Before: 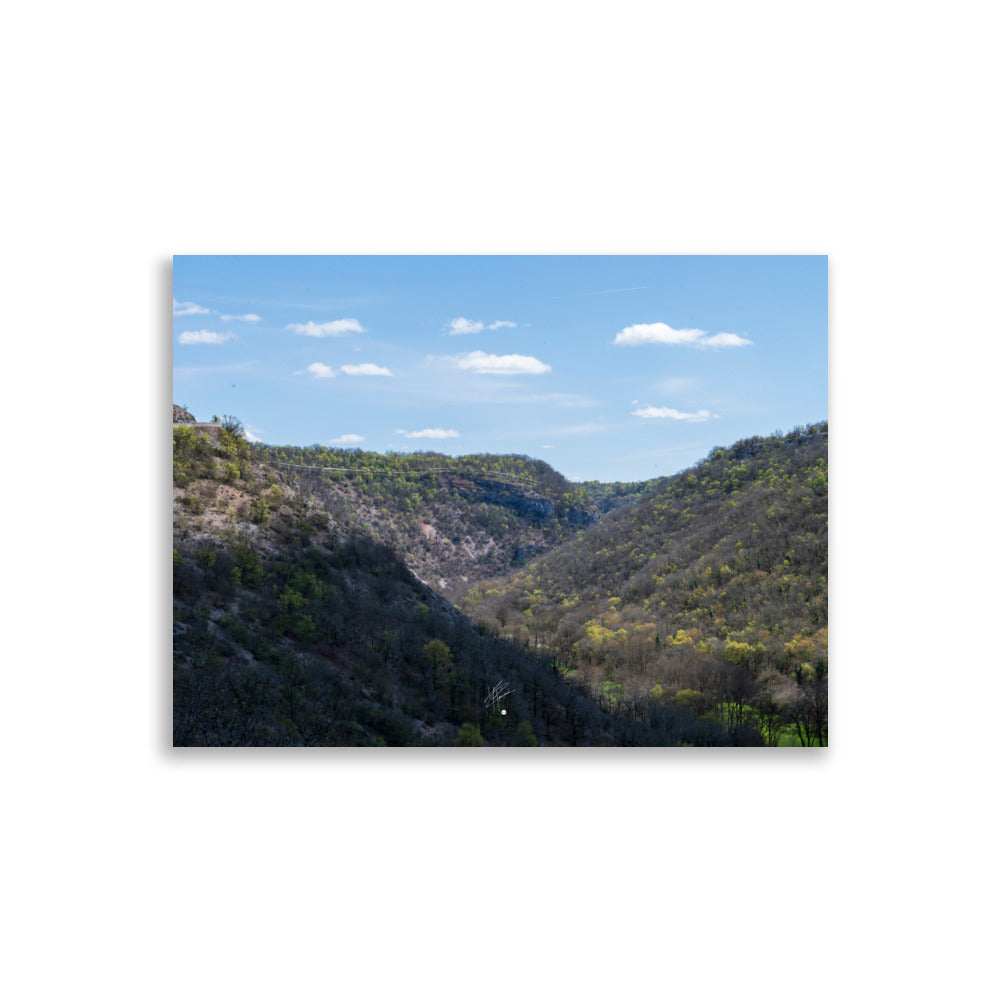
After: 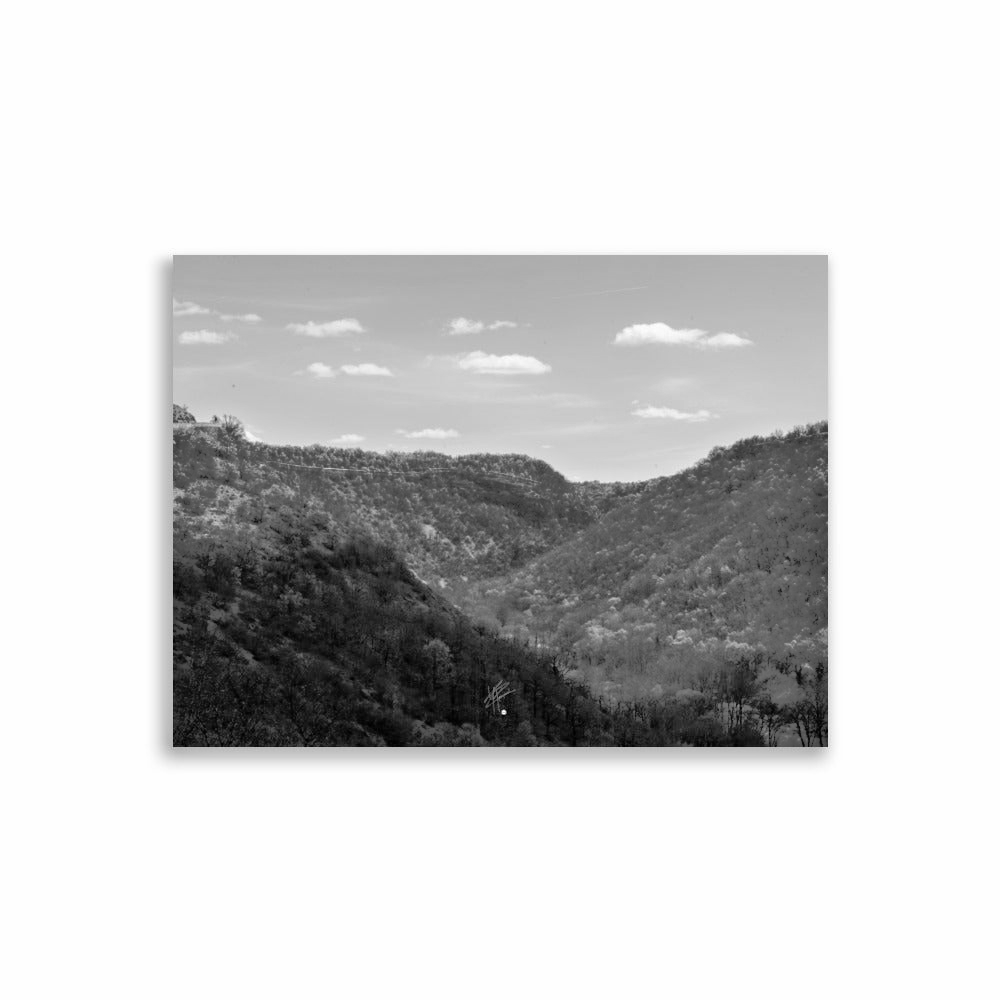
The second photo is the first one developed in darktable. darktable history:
tone equalizer: -8 EV -0.528 EV, -7 EV -0.319 EV, -6 EV -0.083 EV, -5 EV 0.413 EV, -4 EV 0.985 EV, -3 EV 0.791 EV, -2 EV -0.01 EV, -1 EV 0.14 EV, +0 EV -0.012 EV, smoothing 1
monochrome: on, module defaults
